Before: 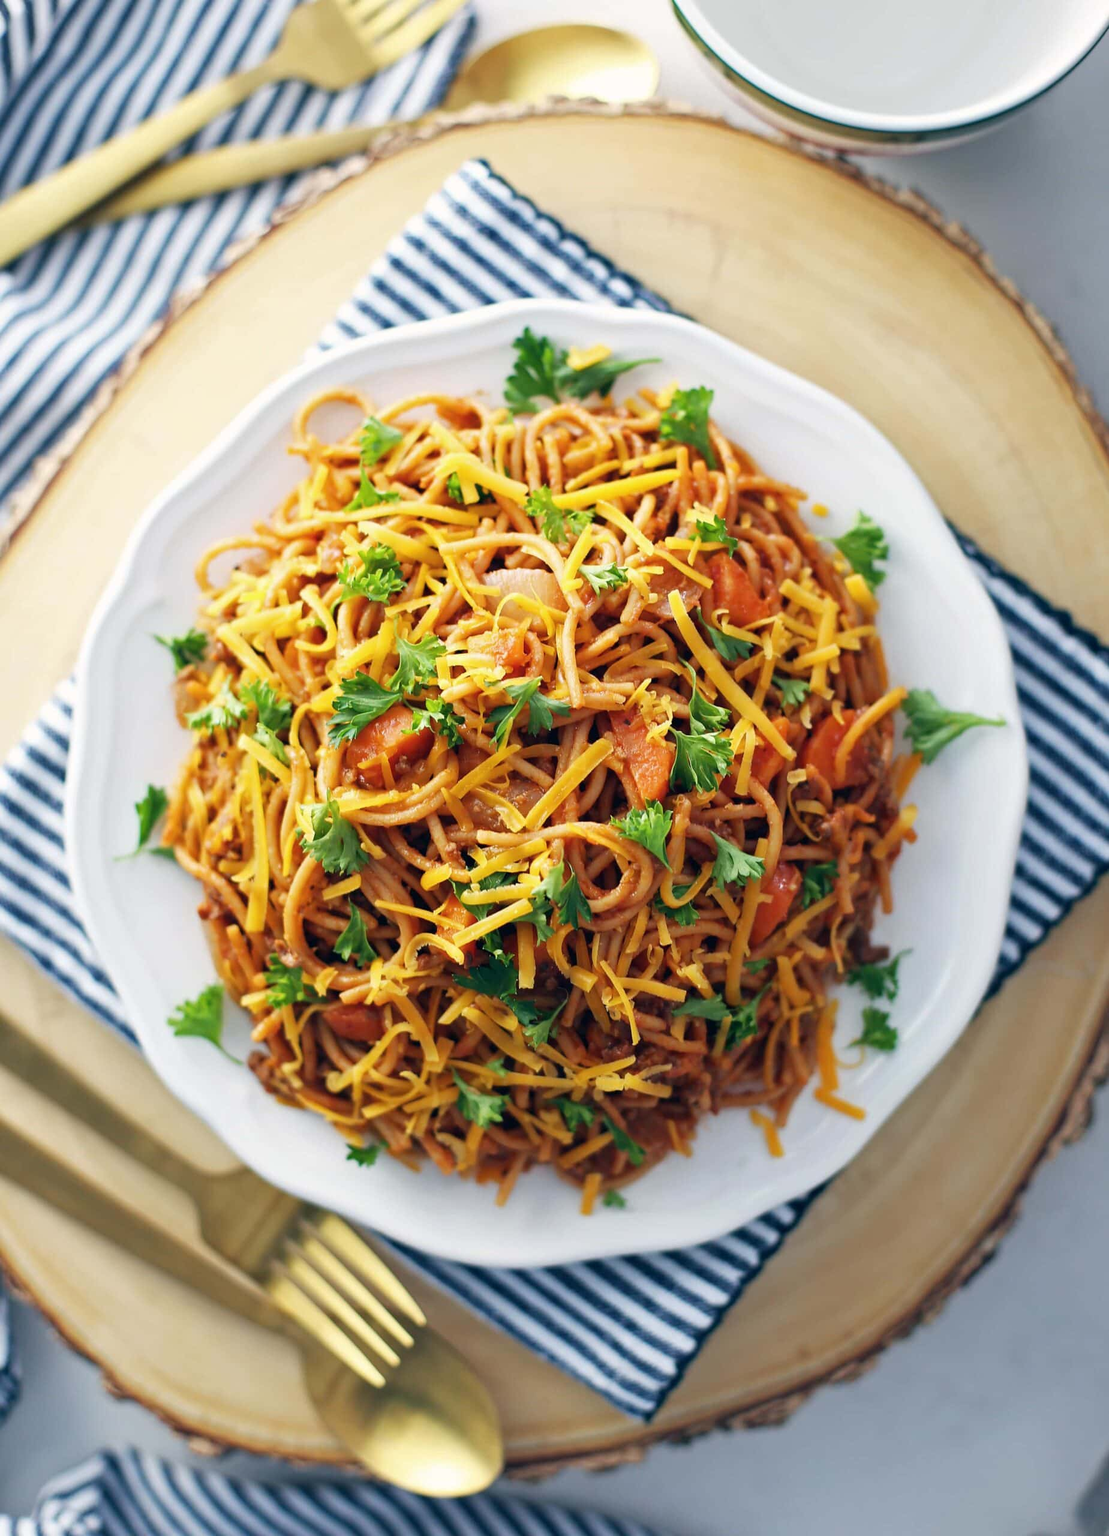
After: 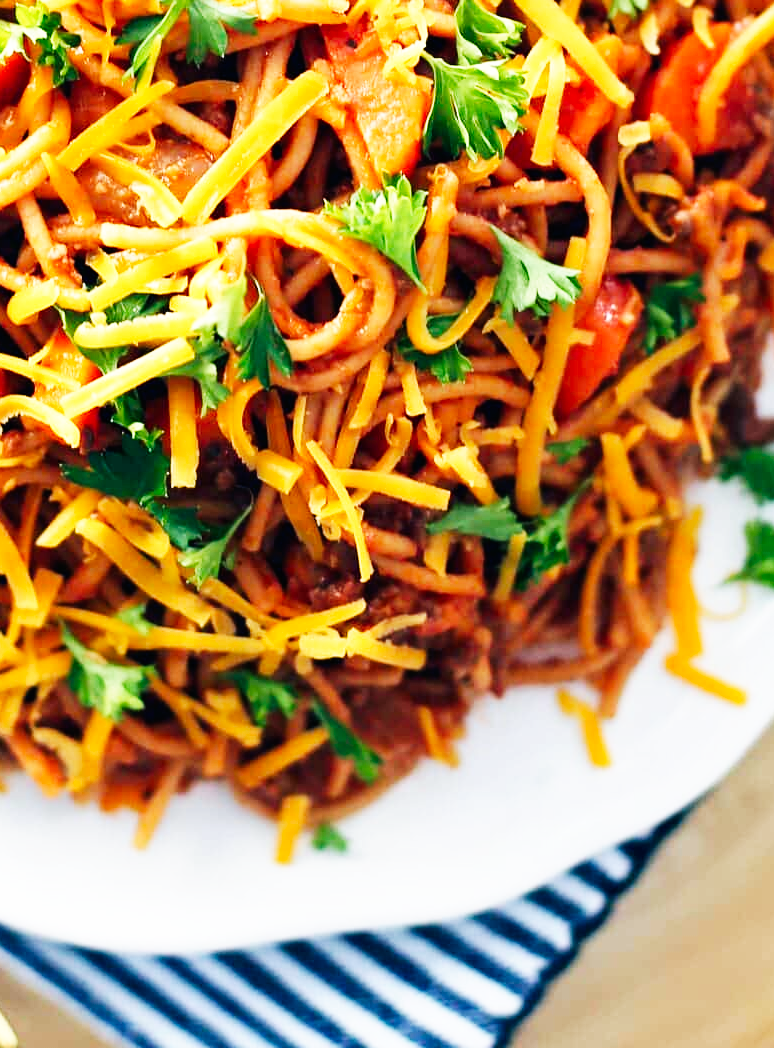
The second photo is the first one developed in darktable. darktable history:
crop: left 37.547%, top 45.321%, right 20.578%, bottom 13.709%
base curve: curves: ch0 [(0, 0) (0.007, 0.004) (0.027, 0.03) (0.046, 0.07) (0.207, 0.54) (0.442, 0.872) (0.673, 0.972) (1, 1)], preserve colors none
